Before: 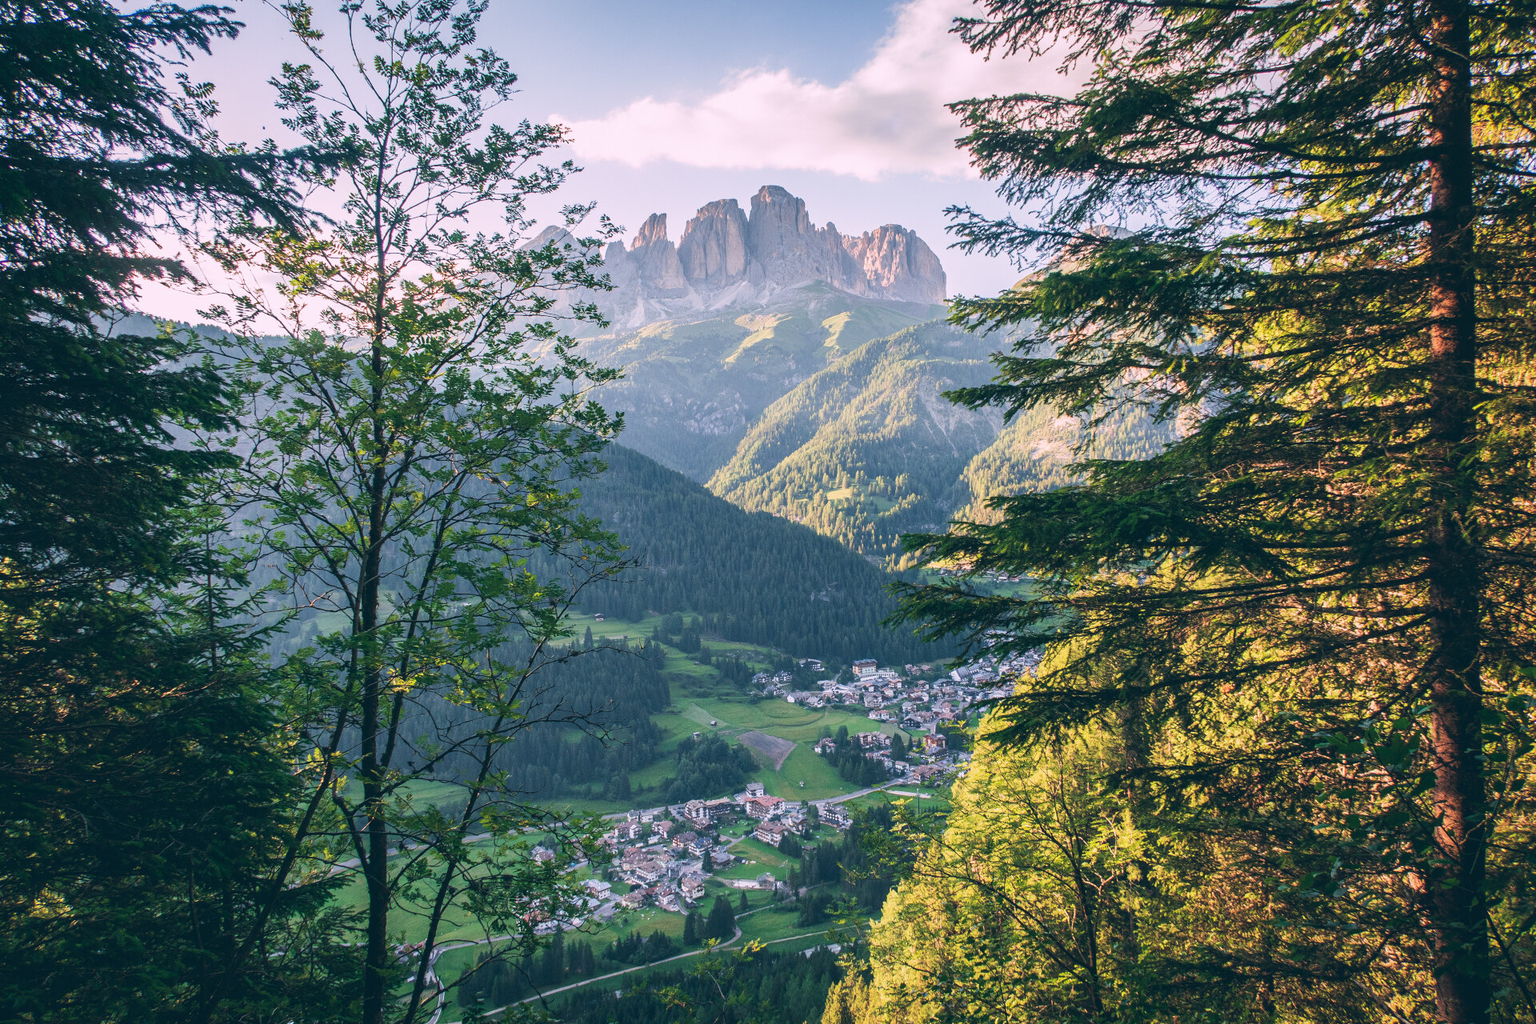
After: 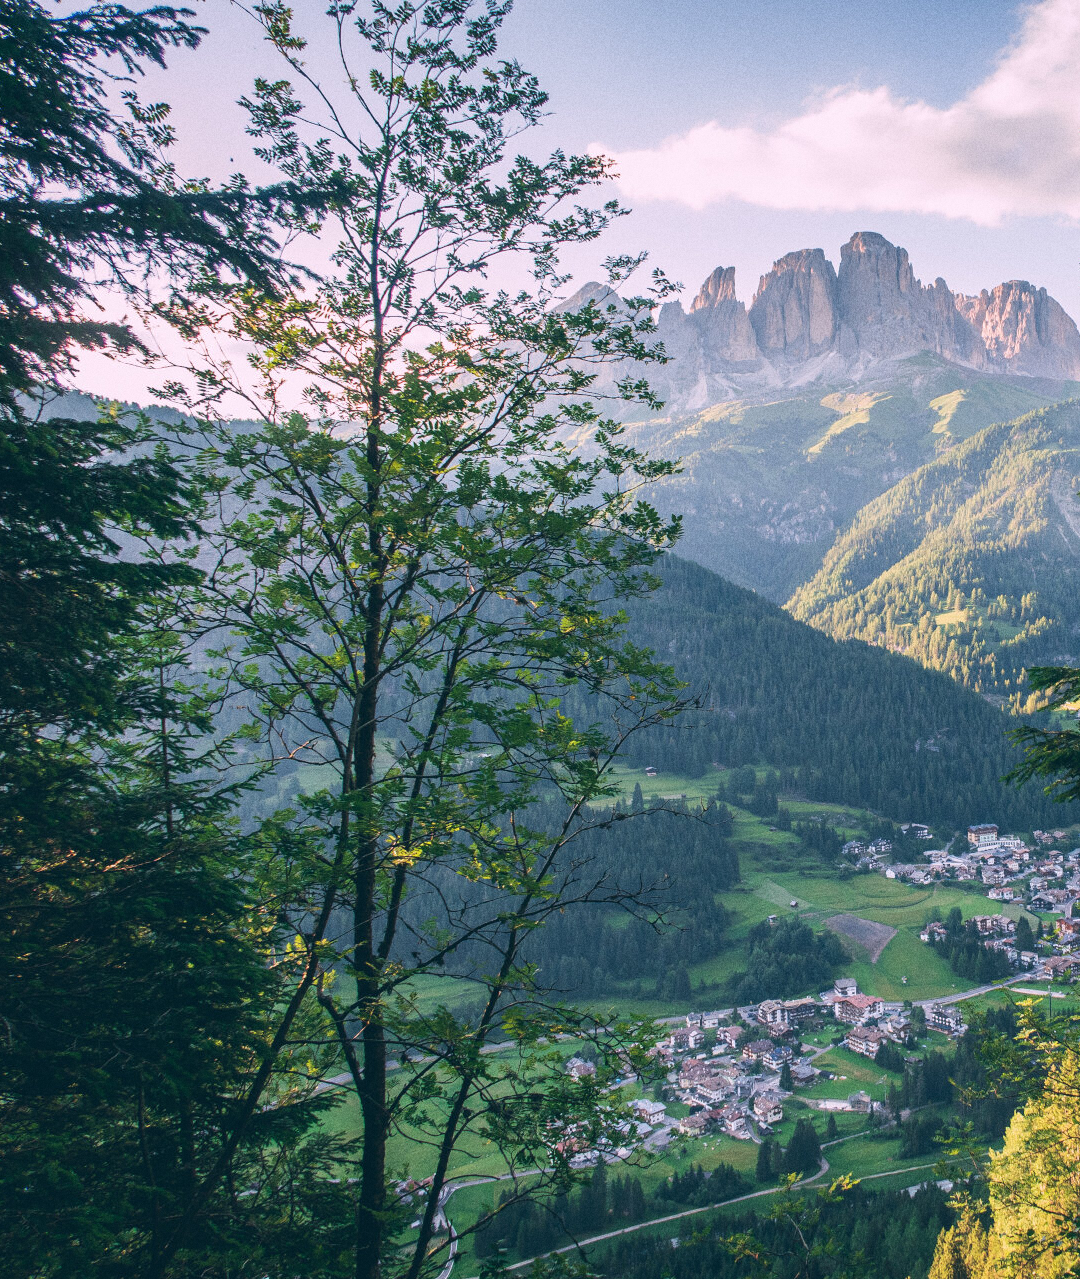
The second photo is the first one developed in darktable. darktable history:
crop: left 5.114%, right 38.589%
grain: on, module defaults
